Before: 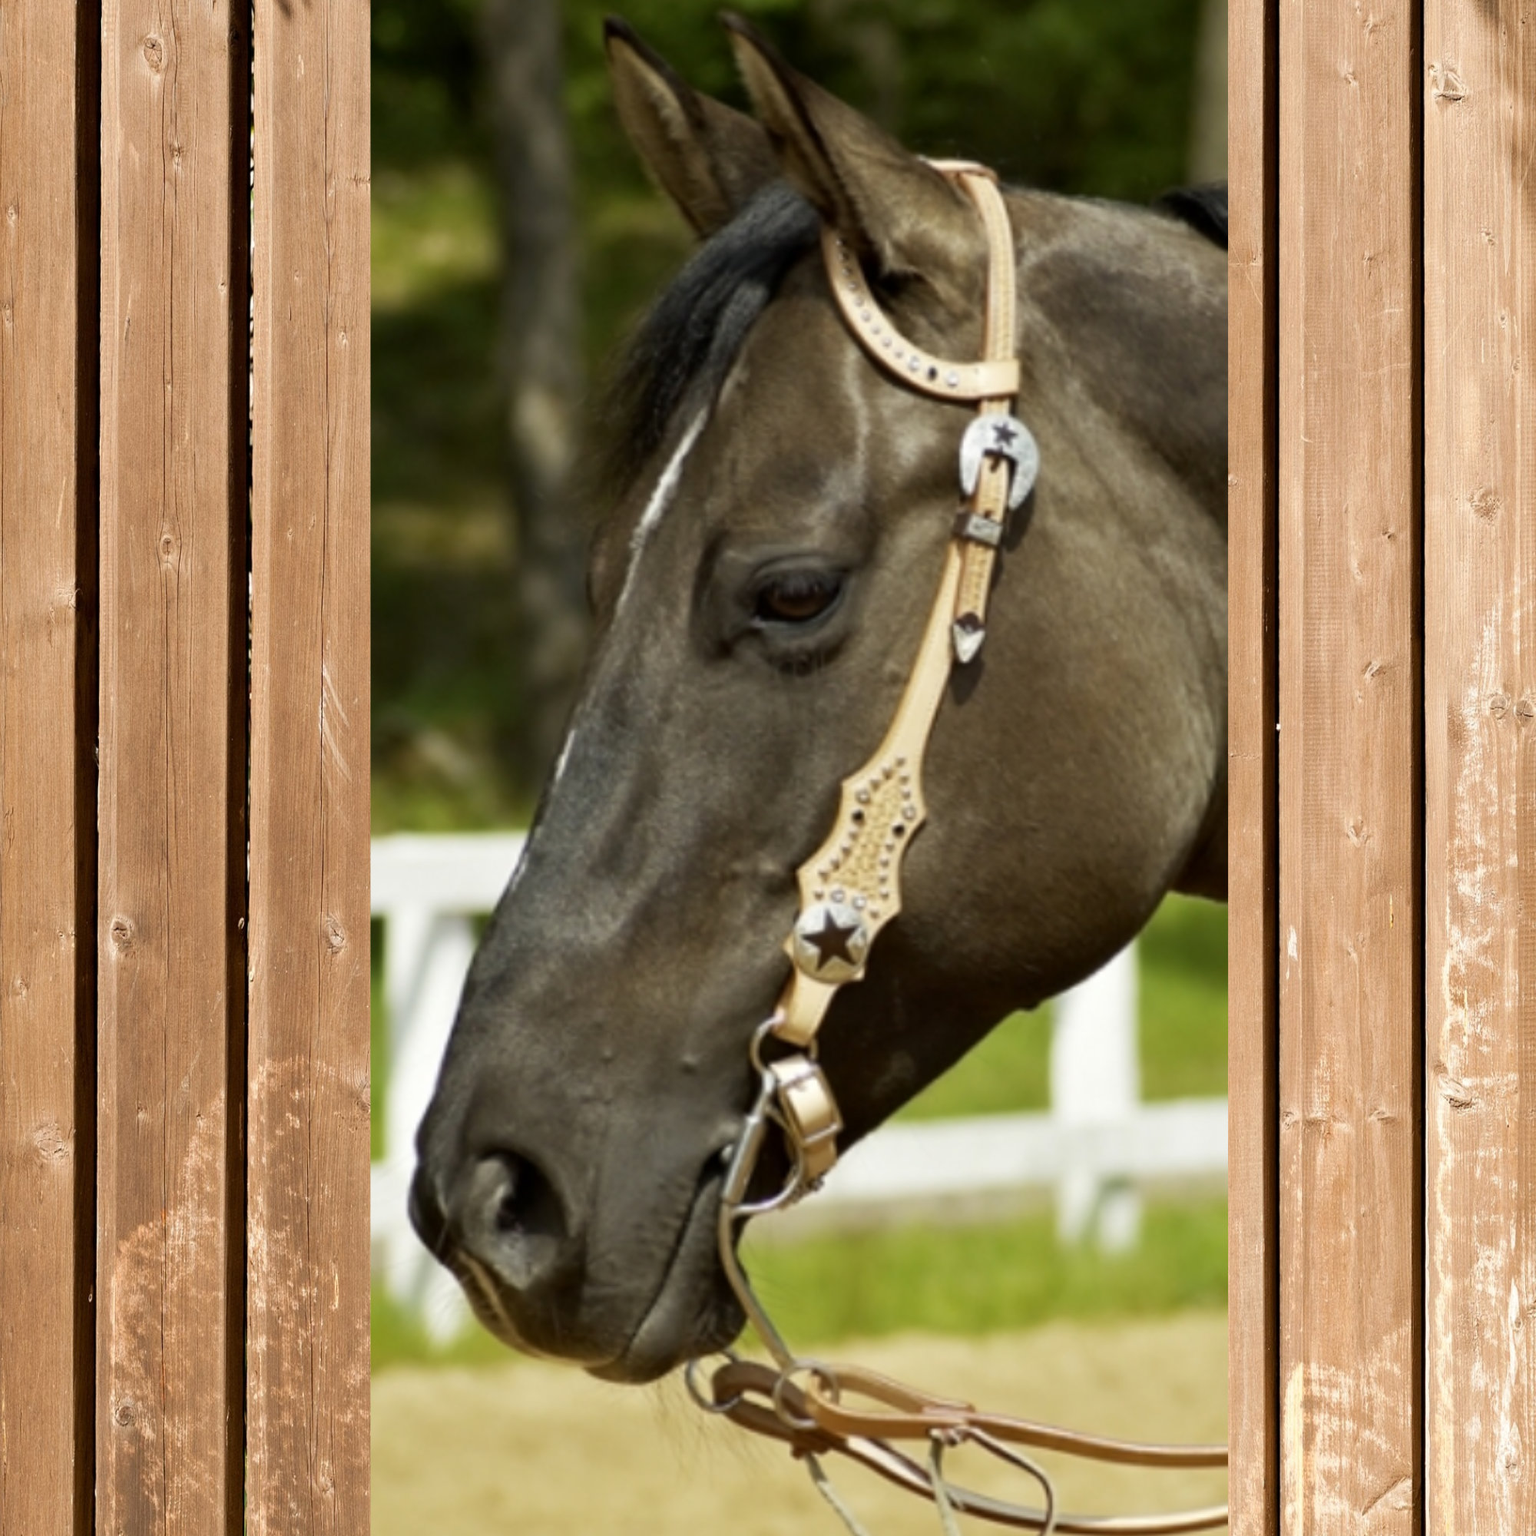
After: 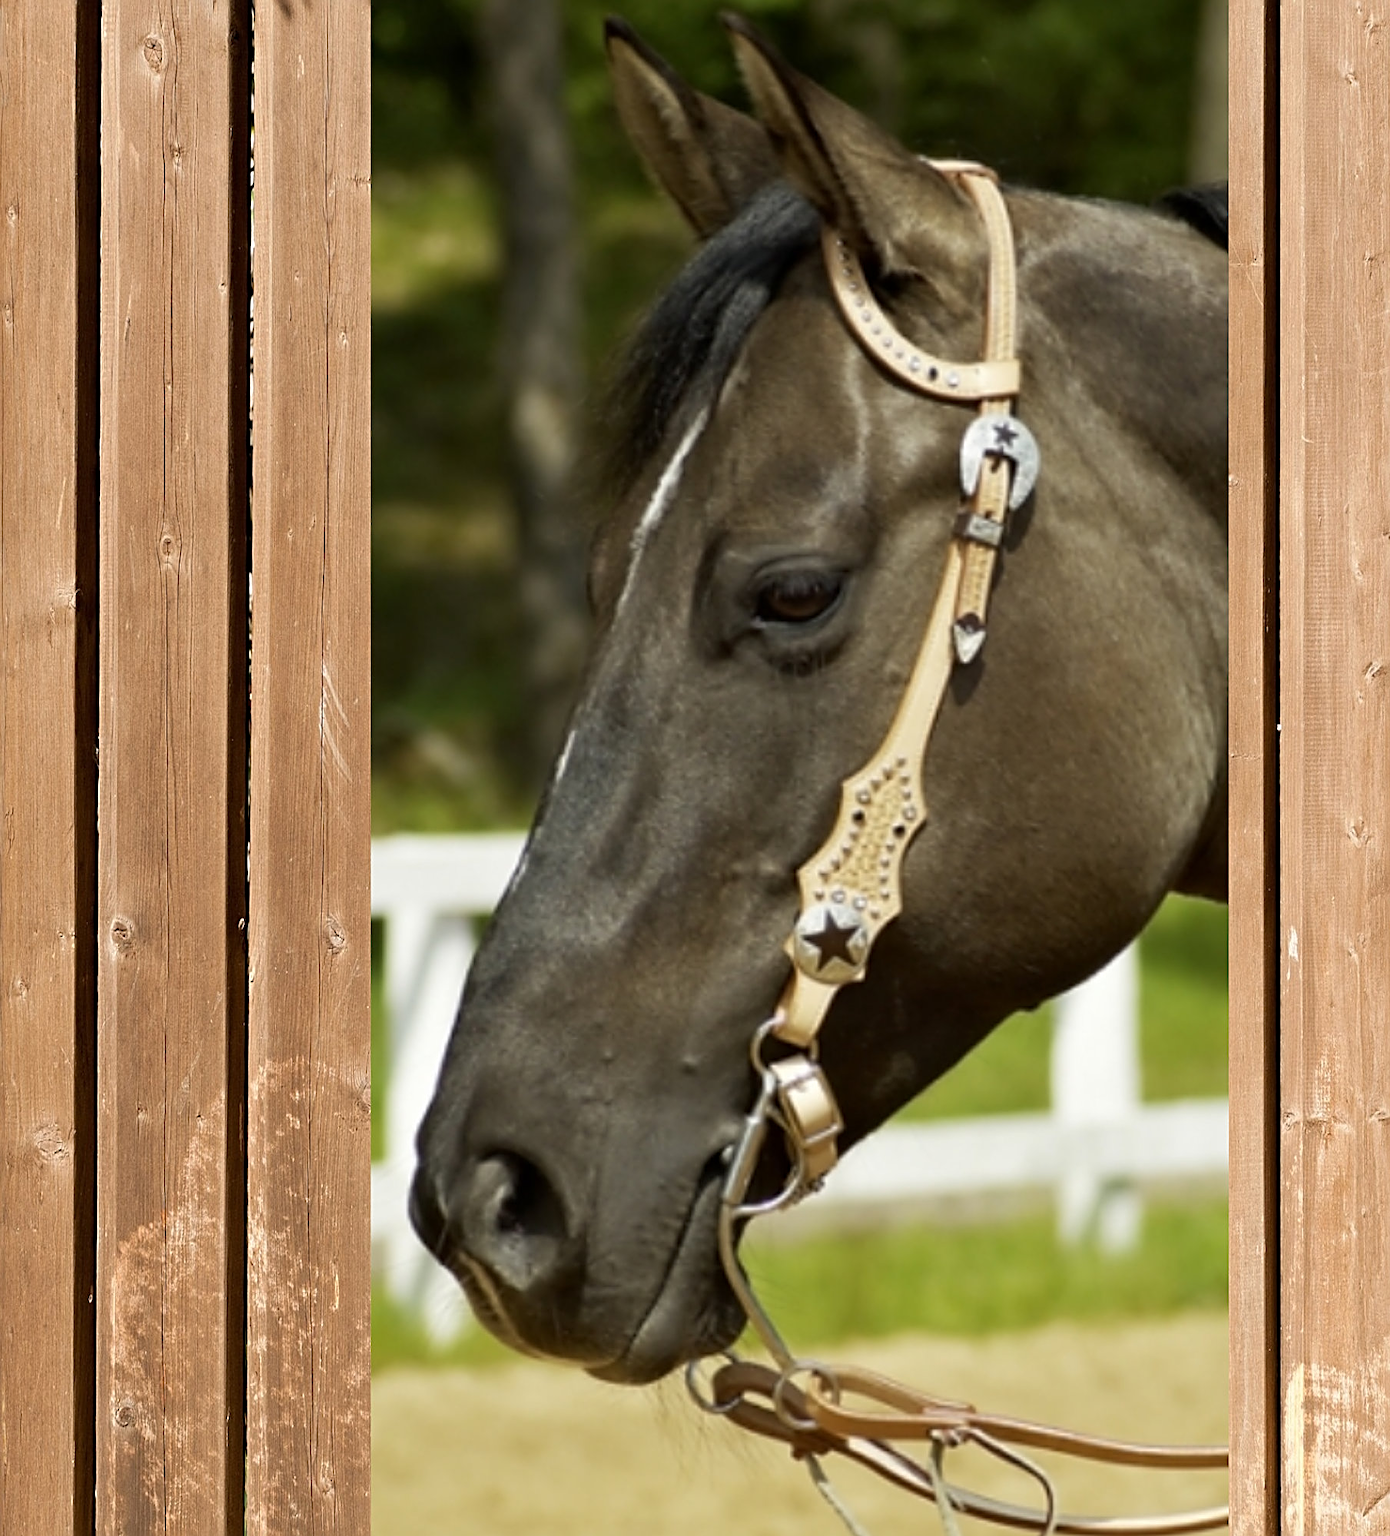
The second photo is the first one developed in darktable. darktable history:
sharpen: radius 2.531, amount 0.622
crop: right 9.518%, bottom 0.047%
